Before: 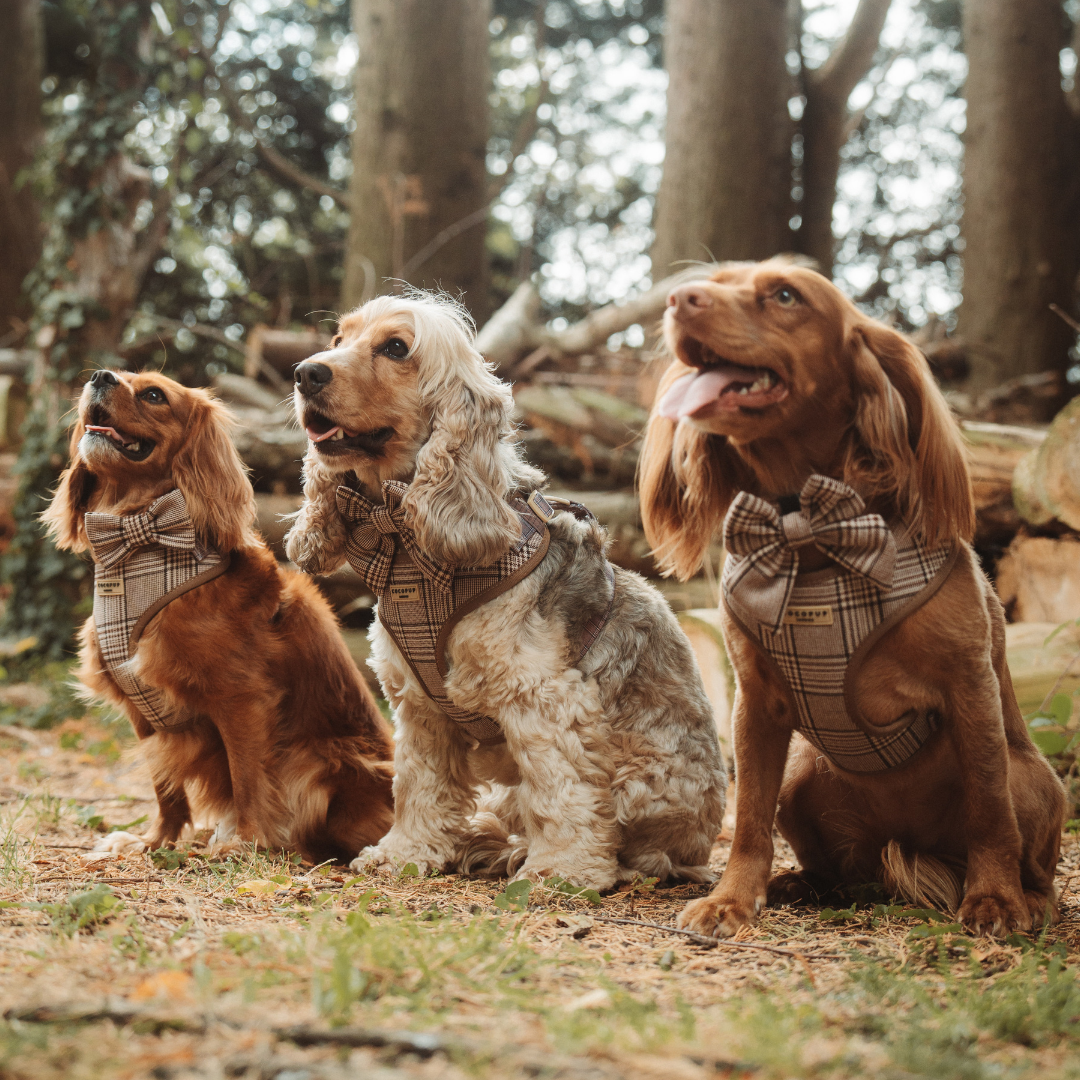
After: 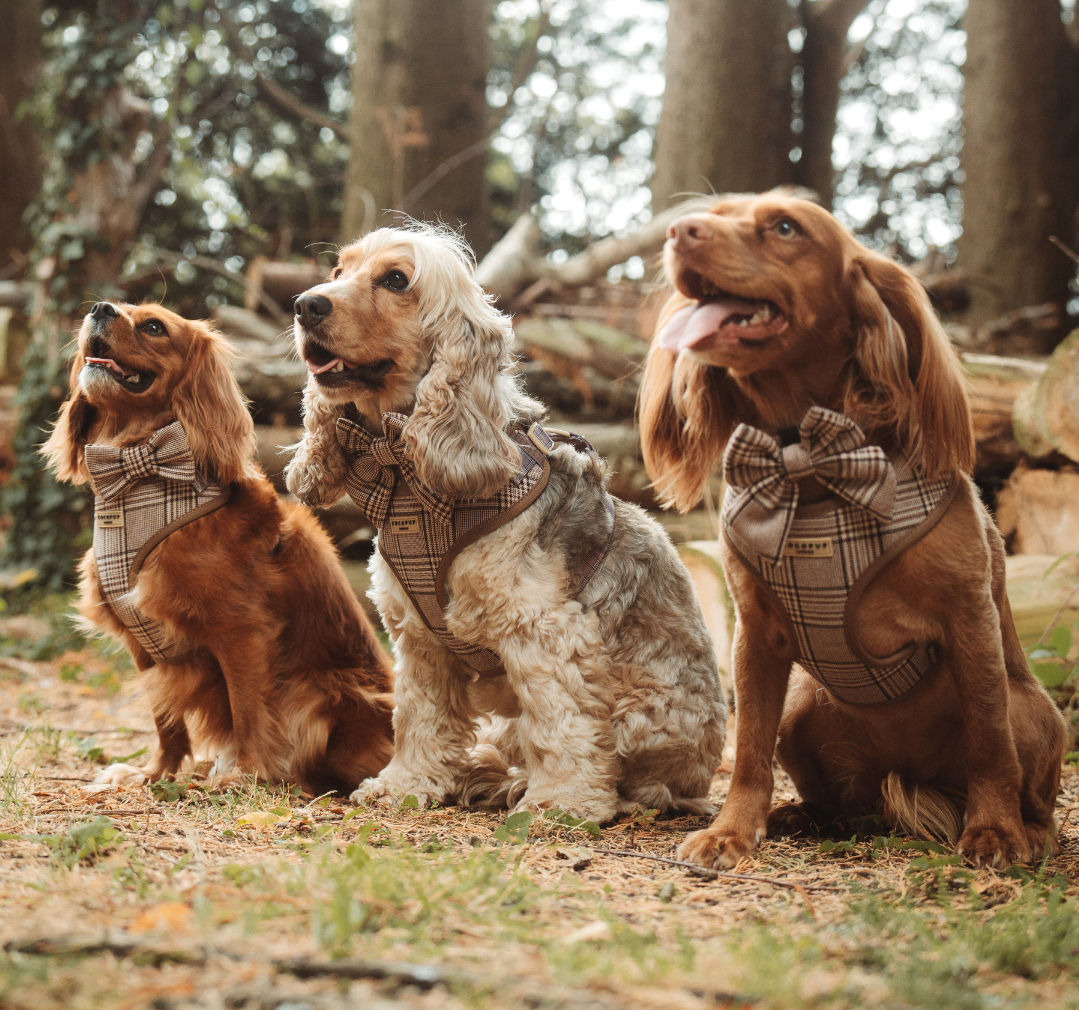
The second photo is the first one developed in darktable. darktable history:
exposure: exposure 0.124 EV, compensate exposure bias true, compensate highlight preservation false
crop and rotate: top 6.452%
